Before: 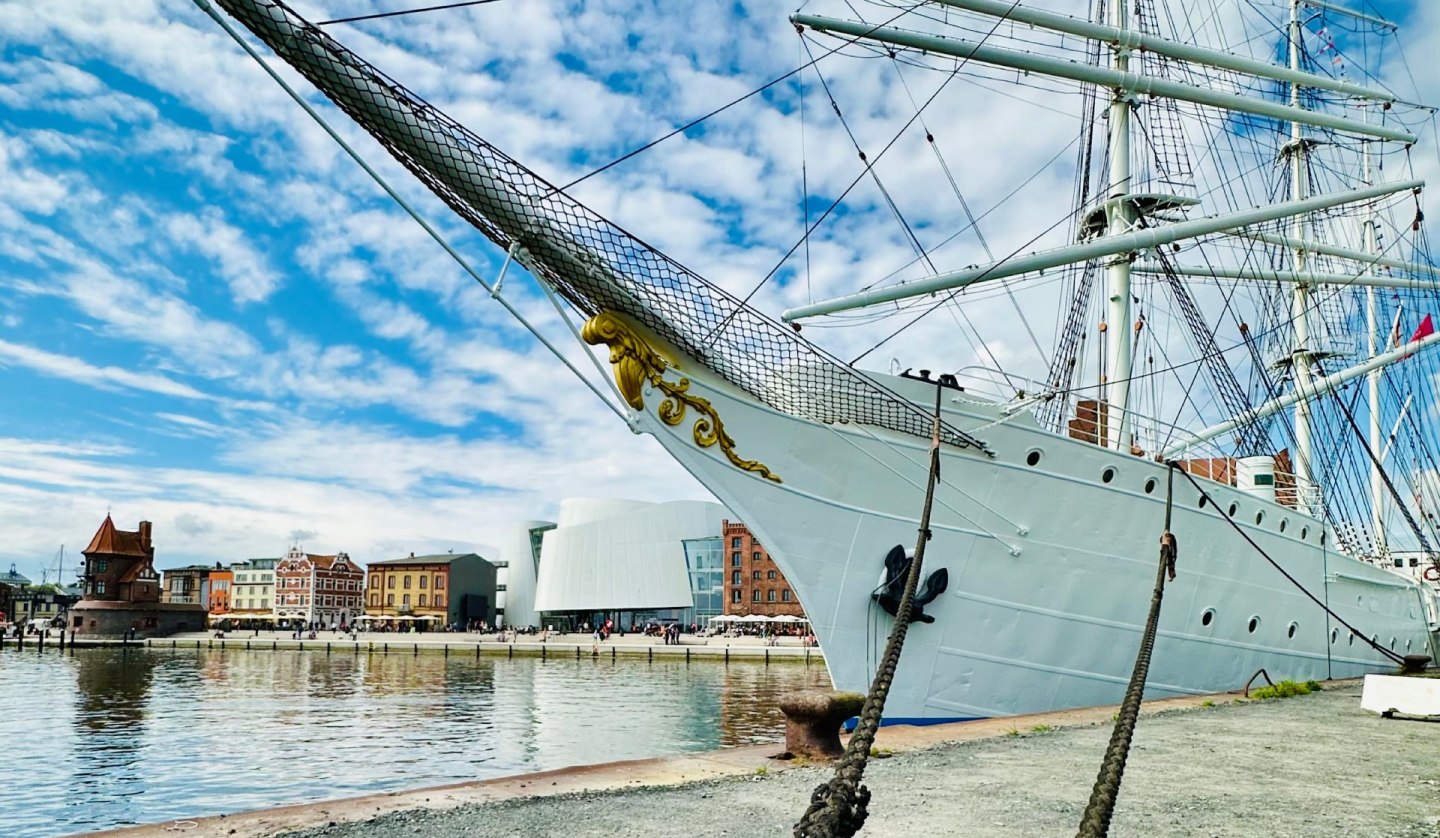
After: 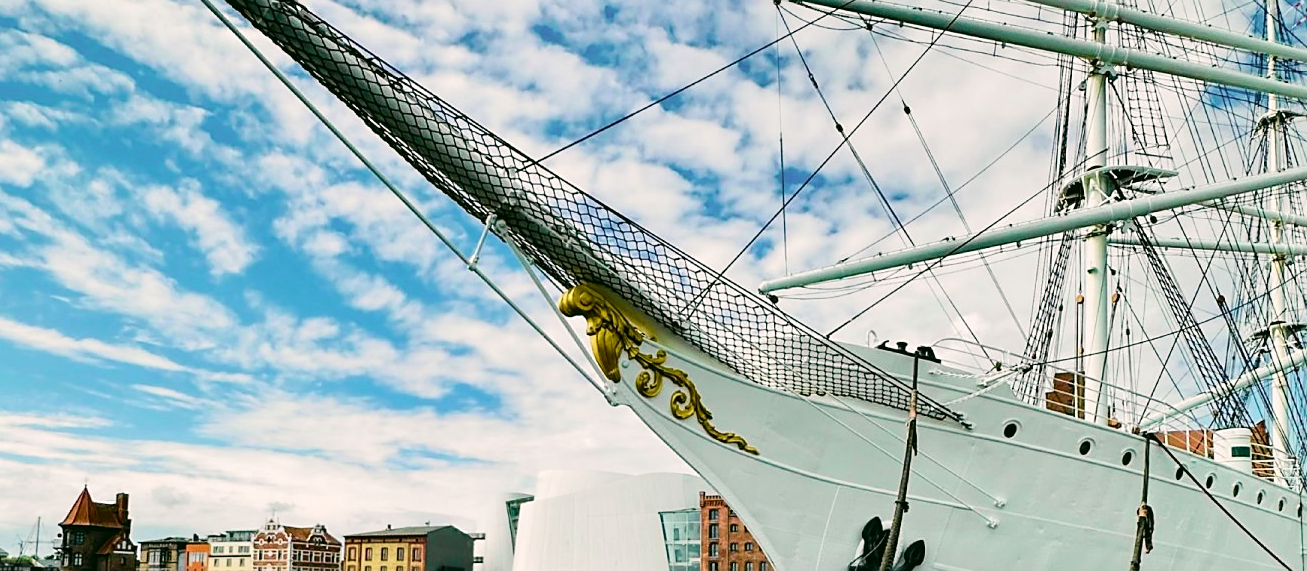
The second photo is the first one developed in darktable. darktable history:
tone curve: curves: ch0 [(0, 0.009) (0.037, 0.035) (0.131, 0.126) (0.275, 0.28) (0.476, 0.514) (0.617, 0.667) (0.704, 0.759) (0.813, 0.863) (0.911, 0.931) (0.997, 1)]; ch1 [(0, 0) (0.318, 0.271) (0.444, 0.438) (0.493, 0.496) (0.508, 0.5) (0.534, 0.535) (0.57, 0.582) (0.65, 0.664) (0.746, 0.764) (1, 1)]; ch2 [(0, 0) (0.246, 0.24) (0.36, 0.381) (0.415, 0.434) (0.476, 0.492) (0.502, 0.499) (0.522, 0.518) (0.533, 0.534) (0.586, 0.598) (0.634, 0.643) (0.706, 0.717) (0.853, 0.83) (1, 0.951)], color space Lab, independent channels, preserve colors none
crop: left 1.618%, top 3.39%, right 7.568%, bottom 28.424%
sharpen: radius 1.908, amount 0.412, threshold 1.629
color correction: highlights a* 4.59, highlights b* 4.96, shadows a* -7.62, shadows b* 4.8
